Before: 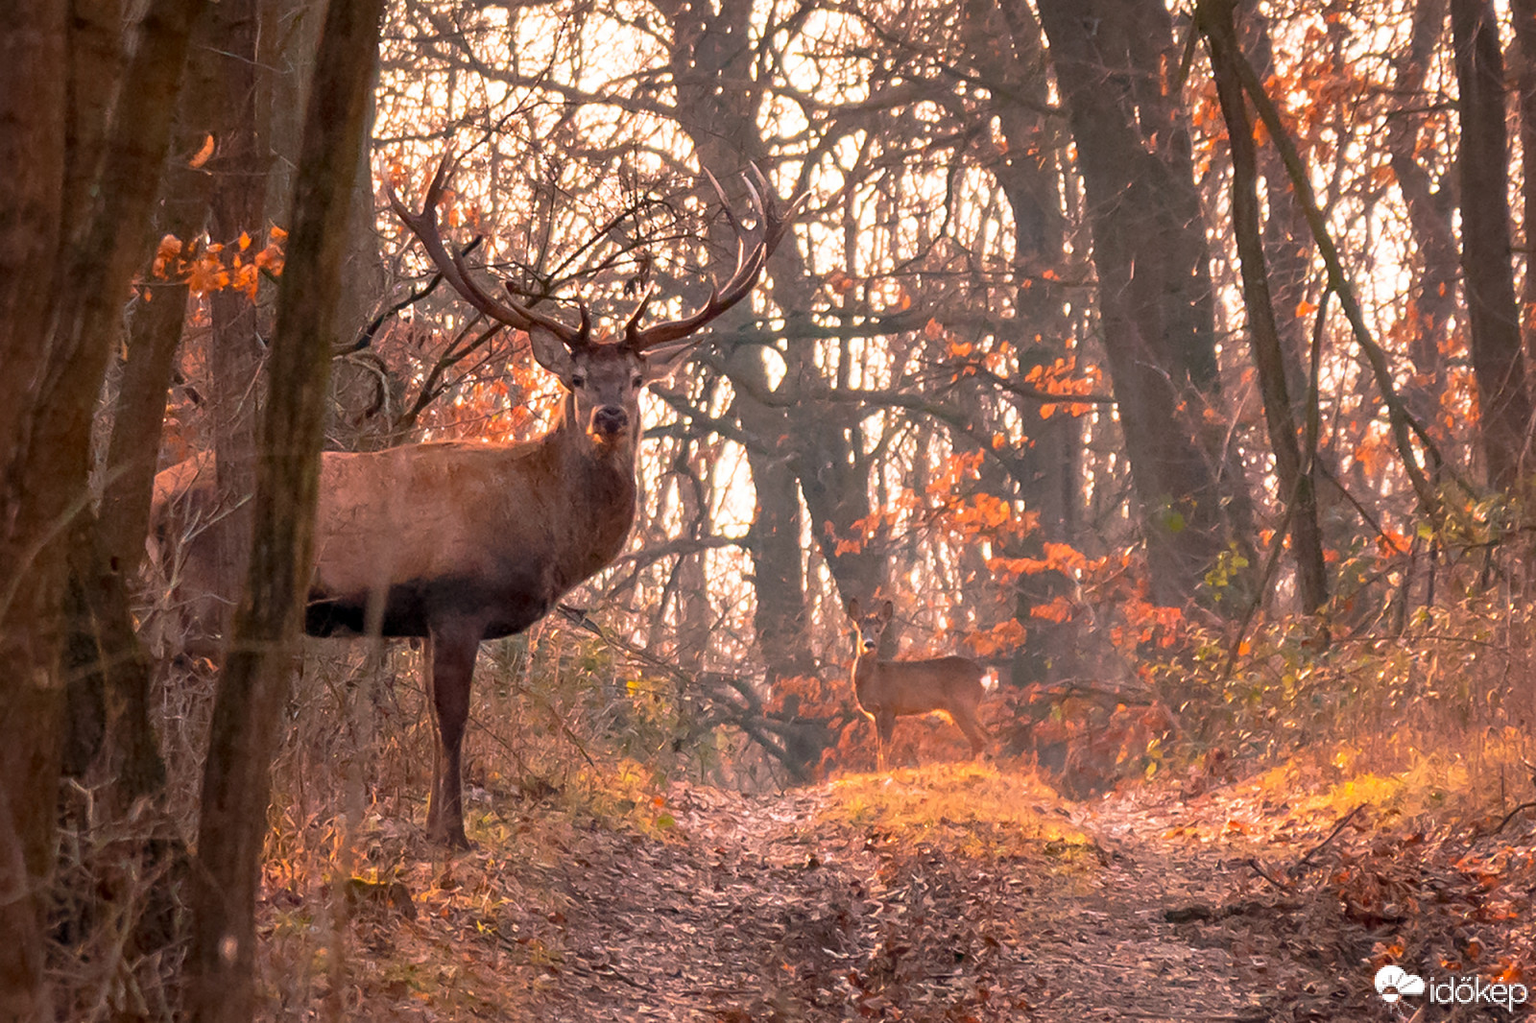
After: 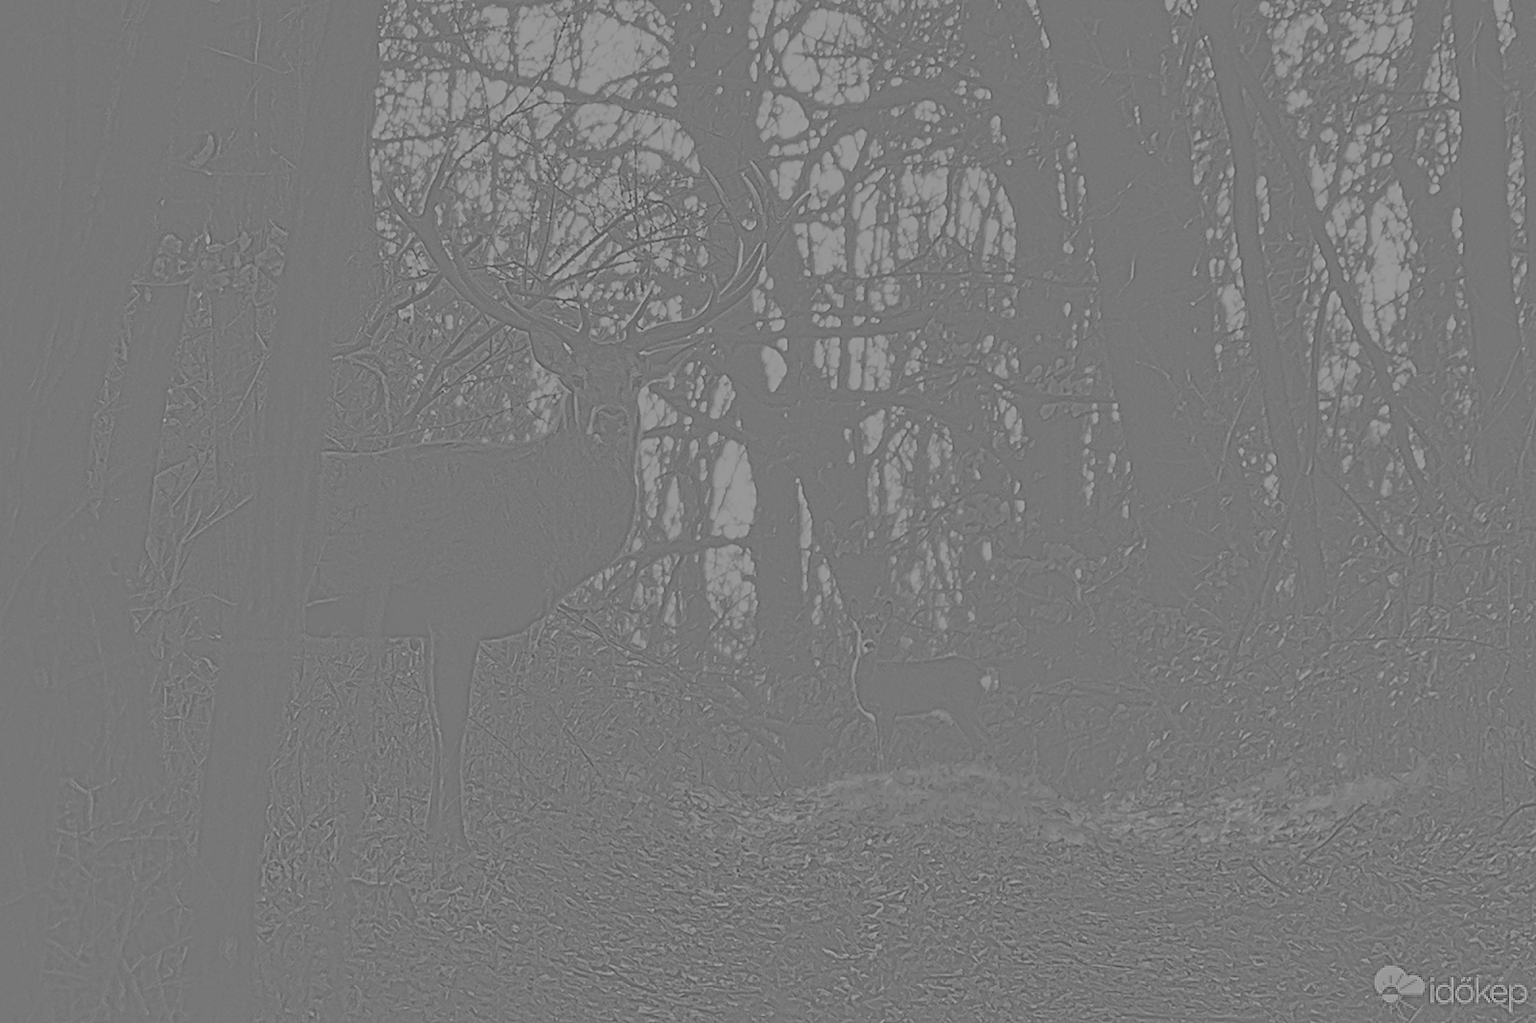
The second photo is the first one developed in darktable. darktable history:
highpass: sharpness 5.84%, contrast boost 8.44%
filmic rgb: black relative exposure -7.65 EV, white relative exposure 4.56 EV, hardness 3.61
tone equalizer: -8 EV -0.75 EV, -7 EV -0.7 EV, -6 EV -0.6 EV, -5 EV -0.4 EV, -3 EV 0.4 EV, -2 EV 0.6 EV, -1 EV 0.7 EV, +0 EV 0.75 EV, edges refinement/feathering 500, mask exposure compensation -1.57 EV, preserve details no
exposure: black level correction 0.001, exposure 0.675 EV, compensate highlight preservation false
